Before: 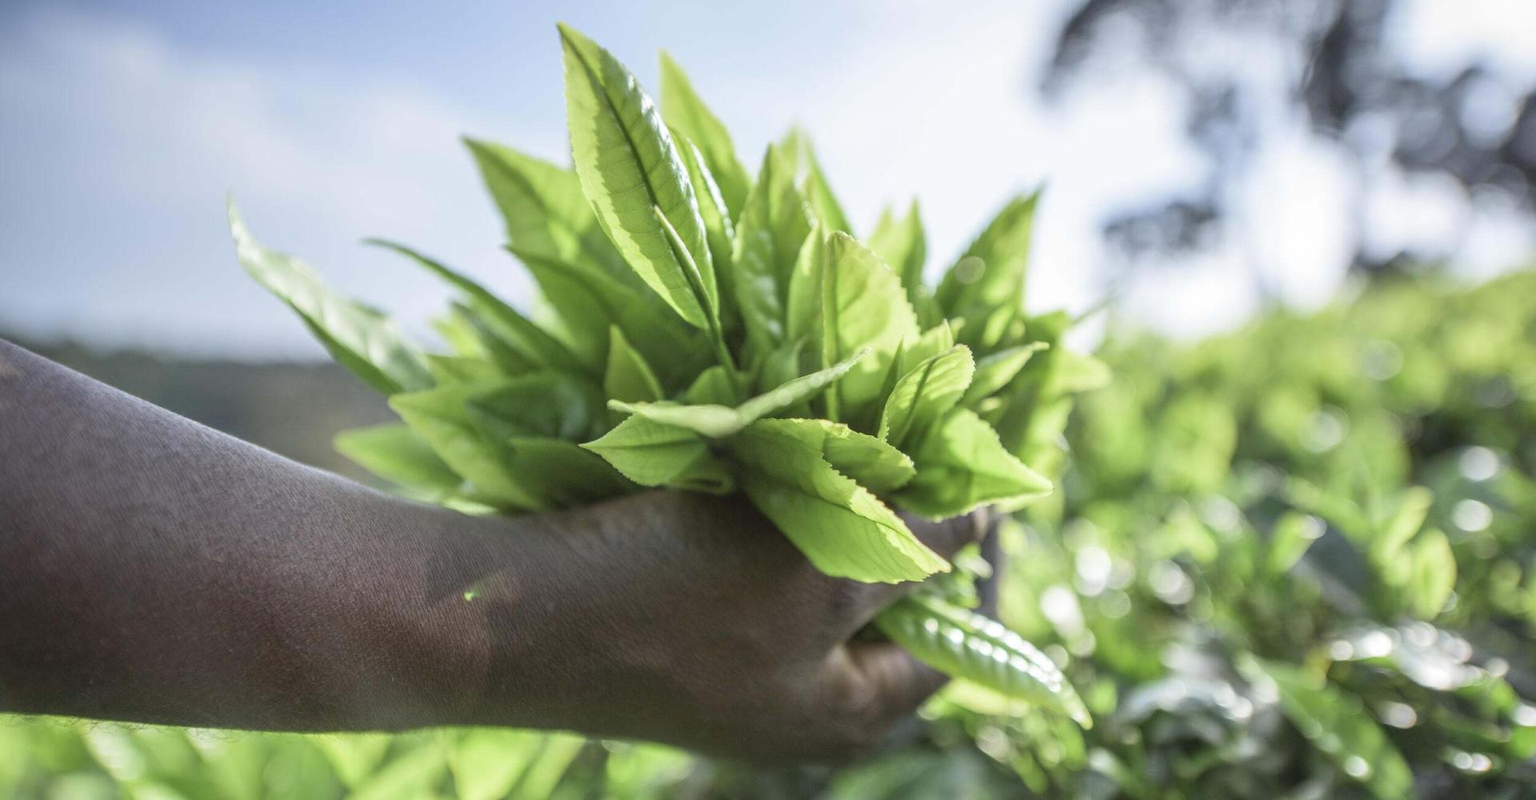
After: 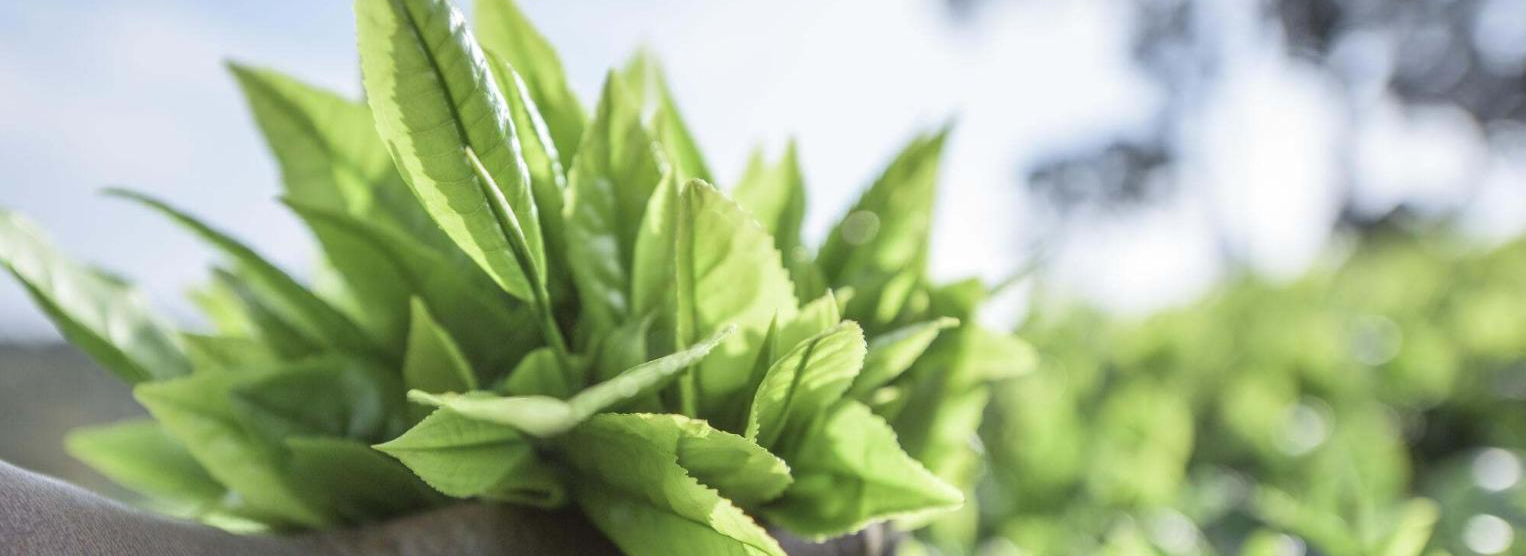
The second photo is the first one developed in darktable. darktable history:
crop: left 18.38%, top 11.092%, right 2.134%, bottom 33.217%
levels: levels [0, 0.499, 1]
